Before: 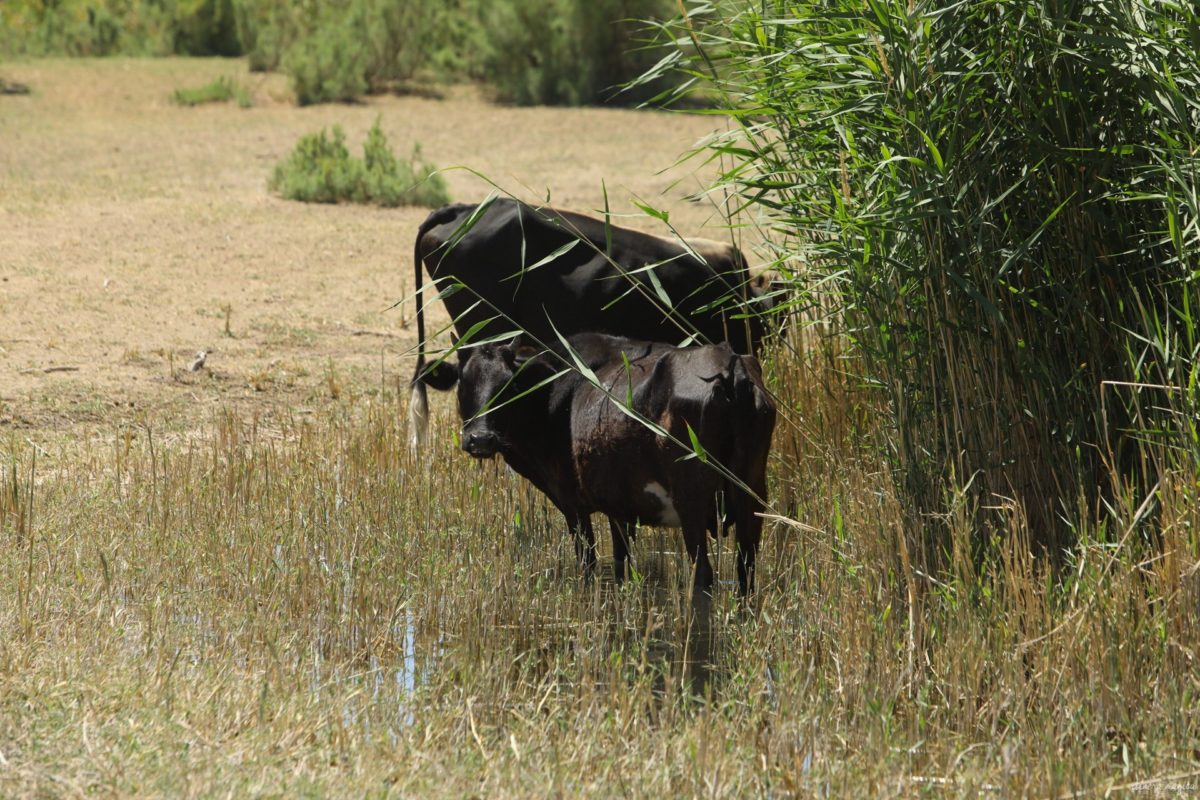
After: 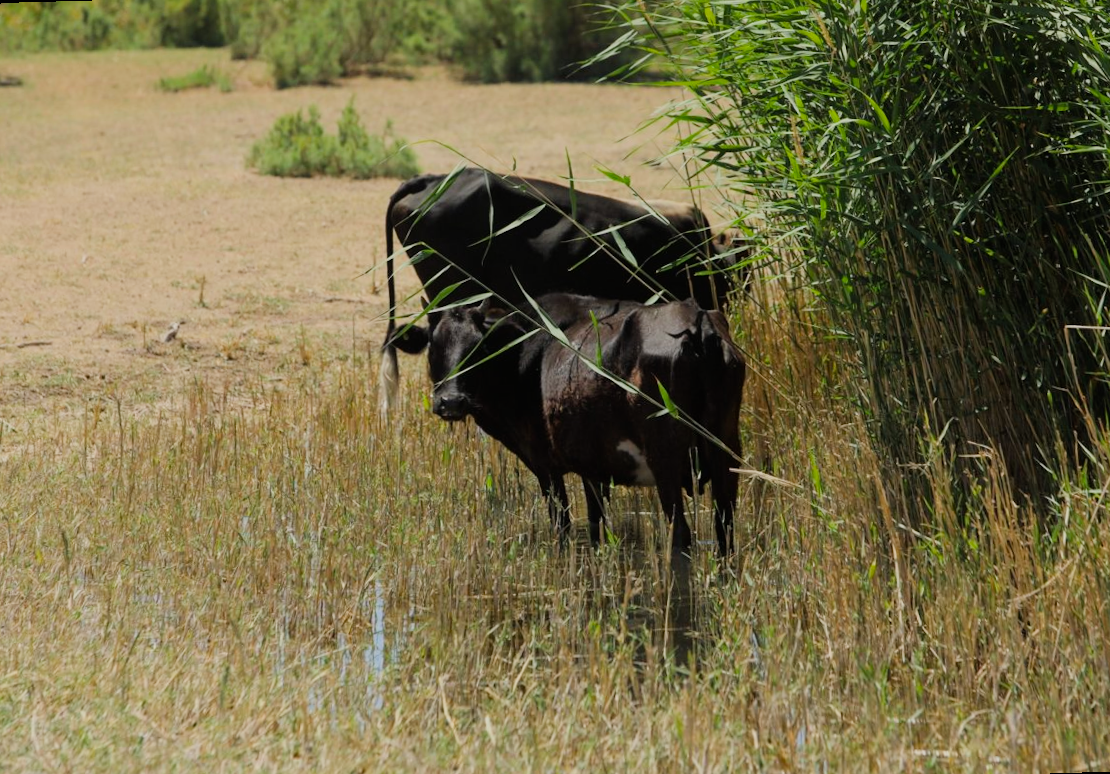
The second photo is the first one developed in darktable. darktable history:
filmic rgb: black relative exposure -16 EV, white relative exposure 6.12 EV, hardness 5.22
rotate and perspective: rotation -1.68°, lens shift (vertical) -0.146, crop left 0.049, crop right 0.912, crop top 0.032, crop bottom 0.96
